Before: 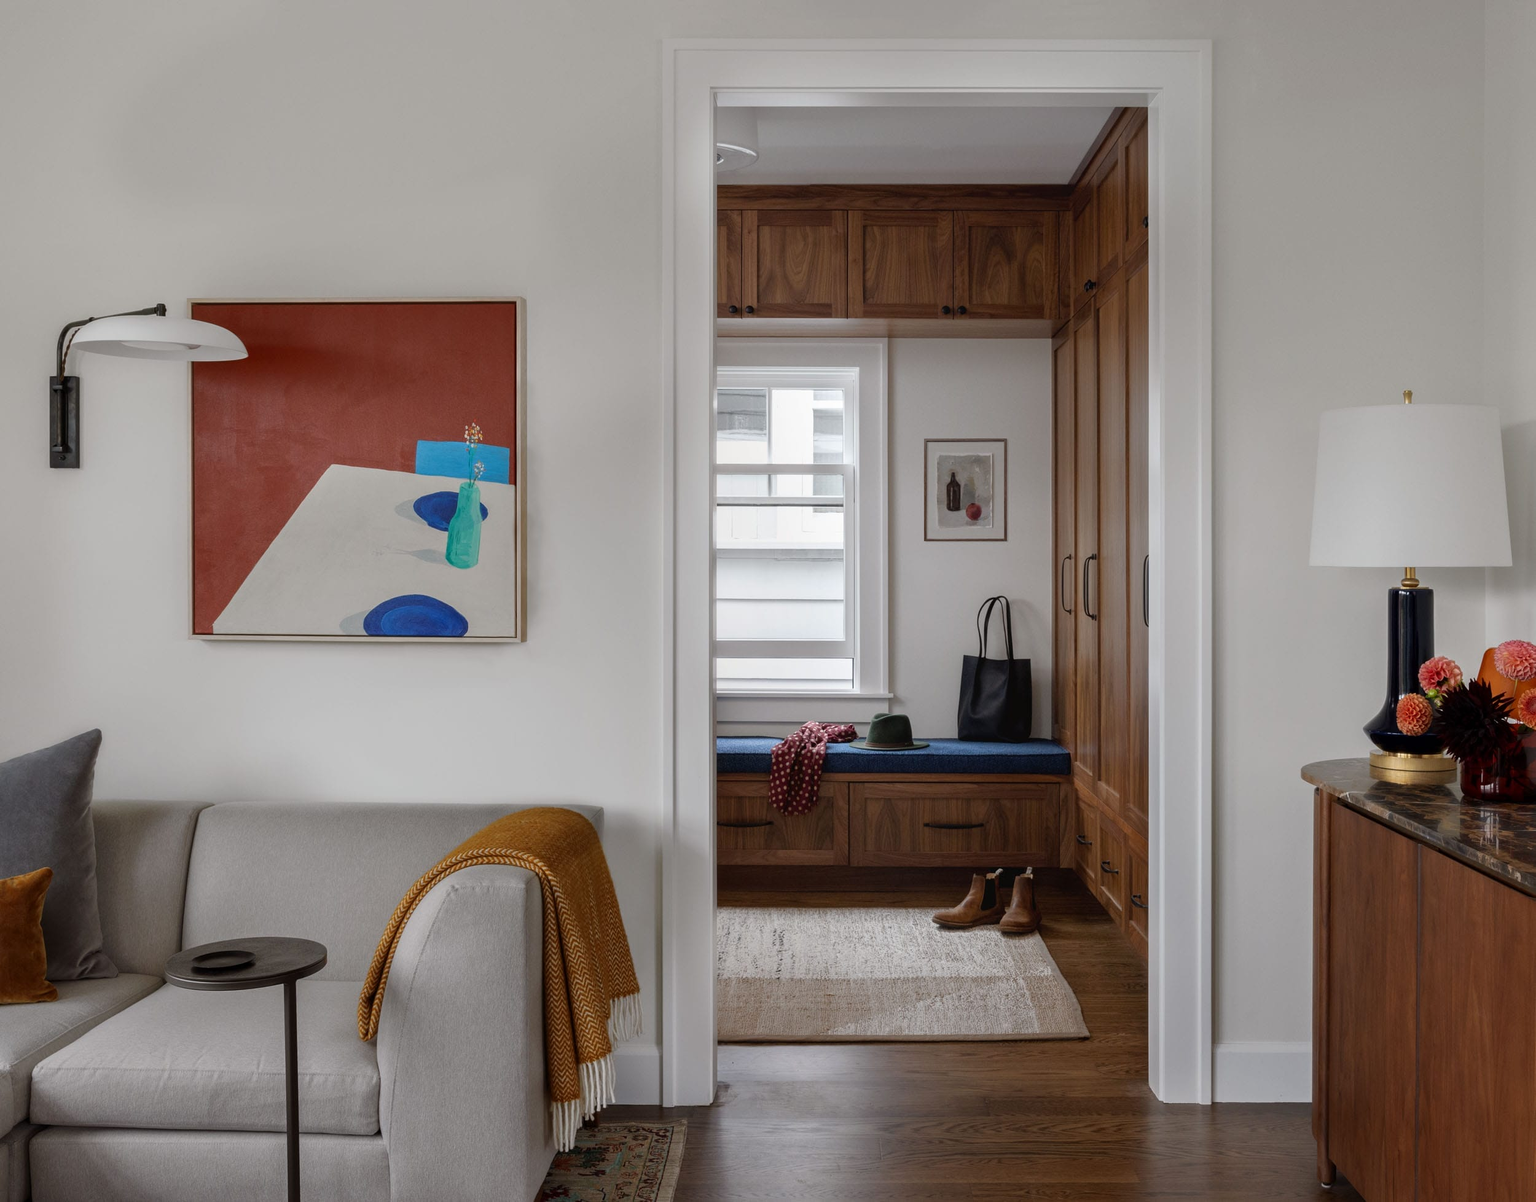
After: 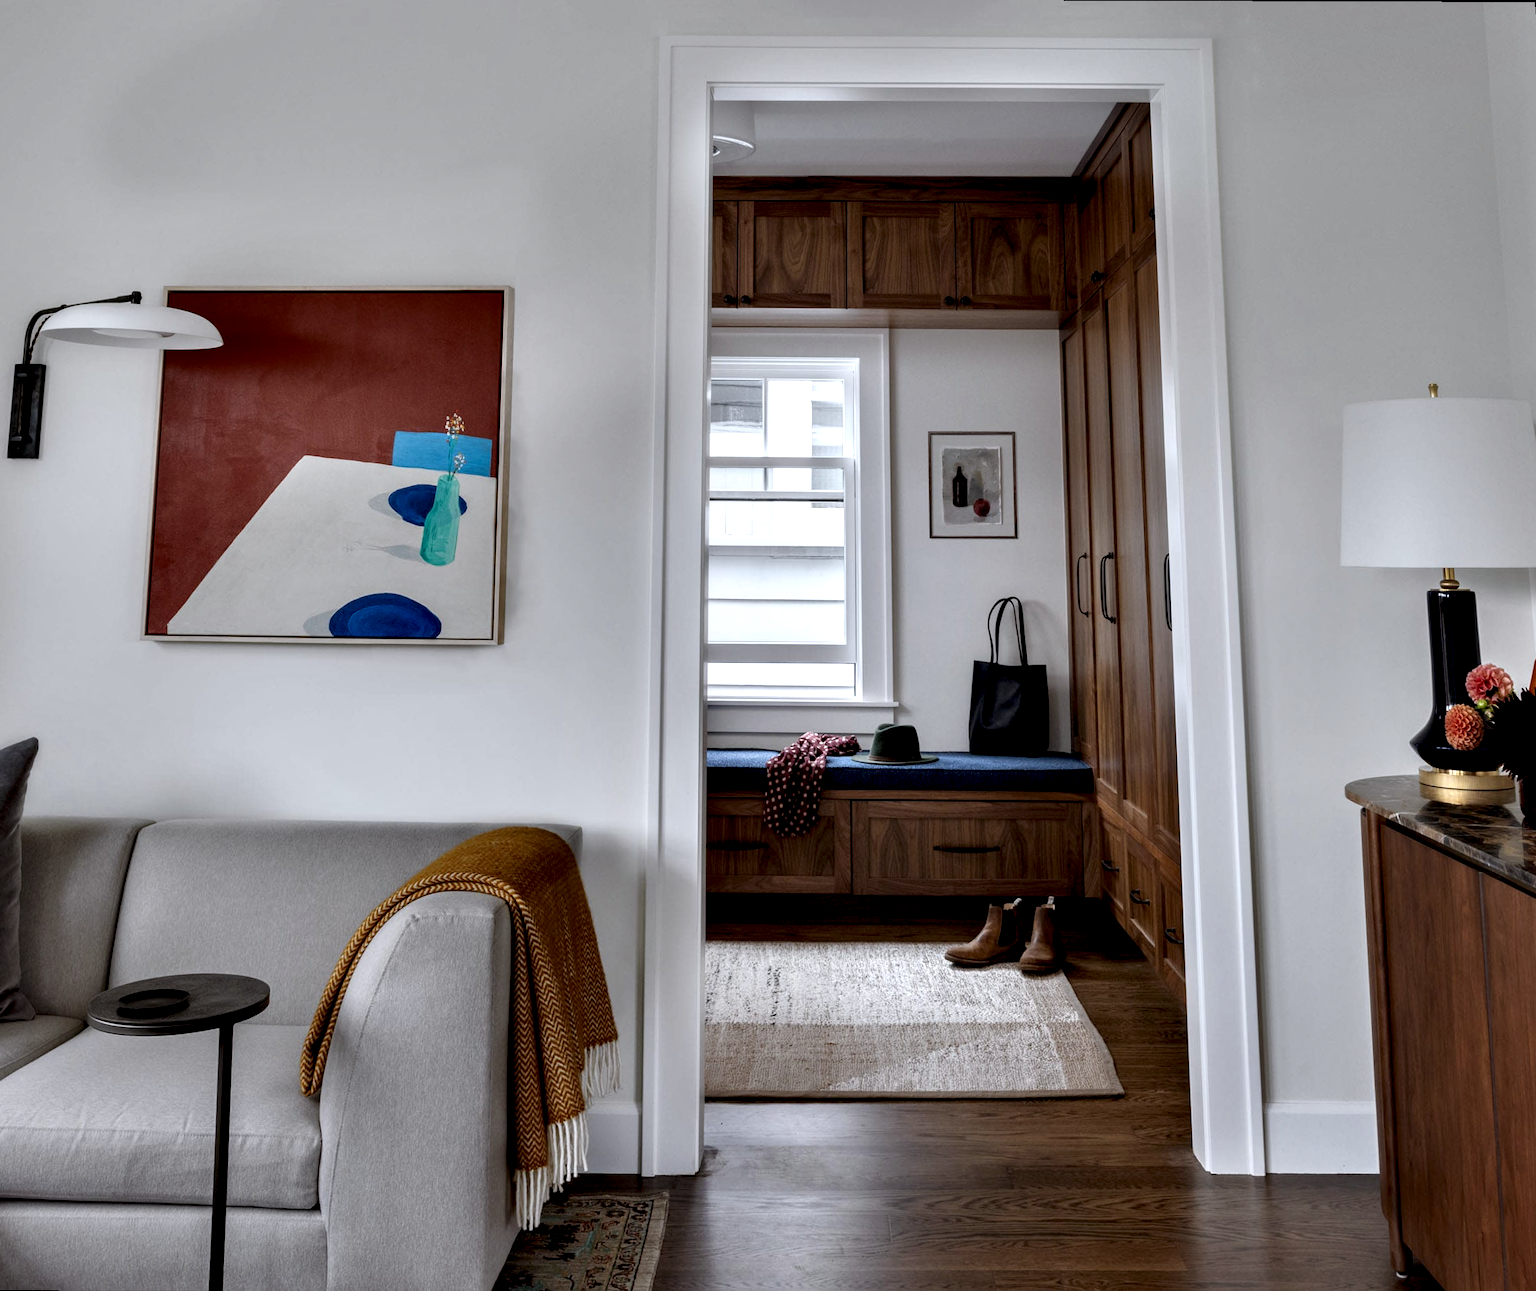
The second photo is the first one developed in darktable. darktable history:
contrast equalizer: octaves 7, y [[0.609, 0.611, 0.615, 0.613, 0.607, 0.603], [0.504, 0.498, 0.496, 0.499, 0.506, 0.516], [0 ×6], [0 ×6], [0 ×6]]
rotate and perspective: rotation 0.215°, lens shift (vertical) -0.139, crop left 0.069, crop right 0.939, crop top 0.002, crop bottom 0.996
white balance: red 0.974, blue 1.044
